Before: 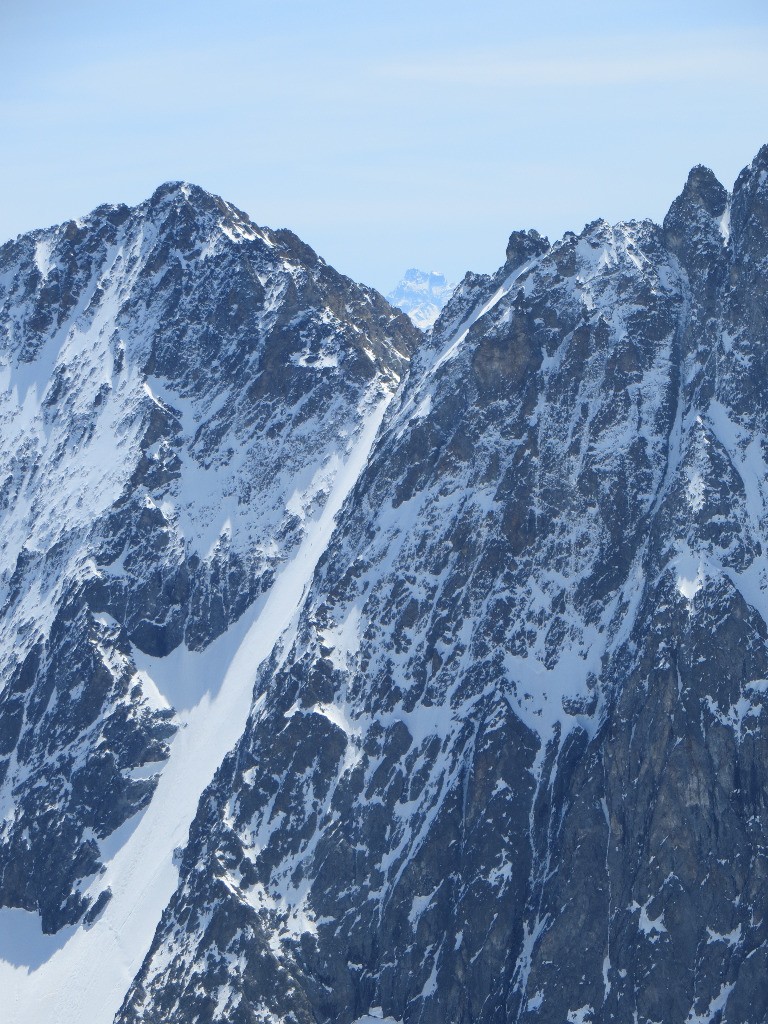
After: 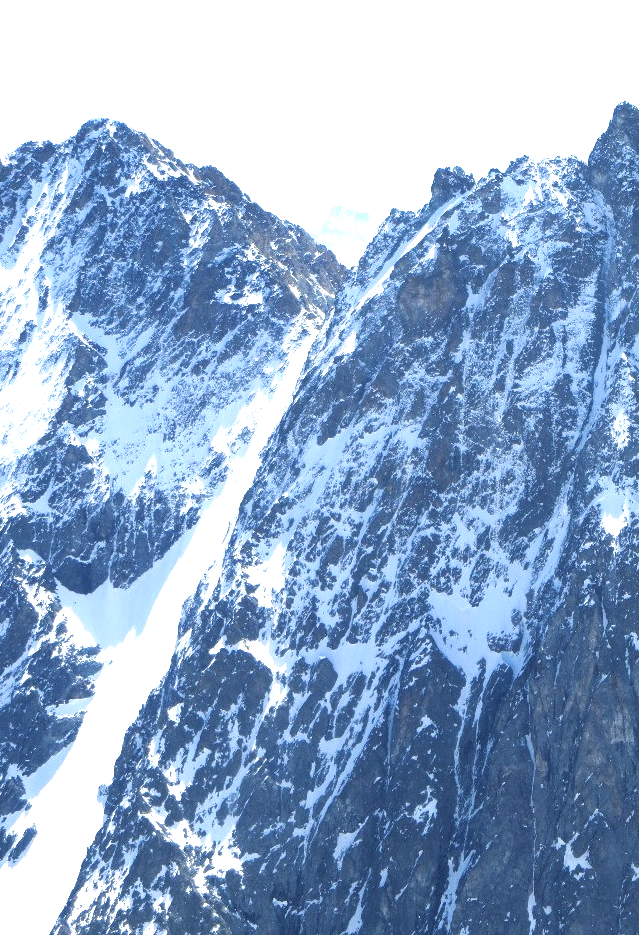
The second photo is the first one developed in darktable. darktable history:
crop: left 9.802%, top 6.24%, right 6.892%, bottom 2.424%
tone equalizer: -8 EV -1.12 EV, -7 EV -0.974 EV, -6 EV -0.844 EV, -5 EV -0.562 EV, -3 EV 0.554 EV, -2 EV 0.859 EV, -1 EV 0.993 EV, +0 EV 1.08 EV
velvia: on, module defaults
